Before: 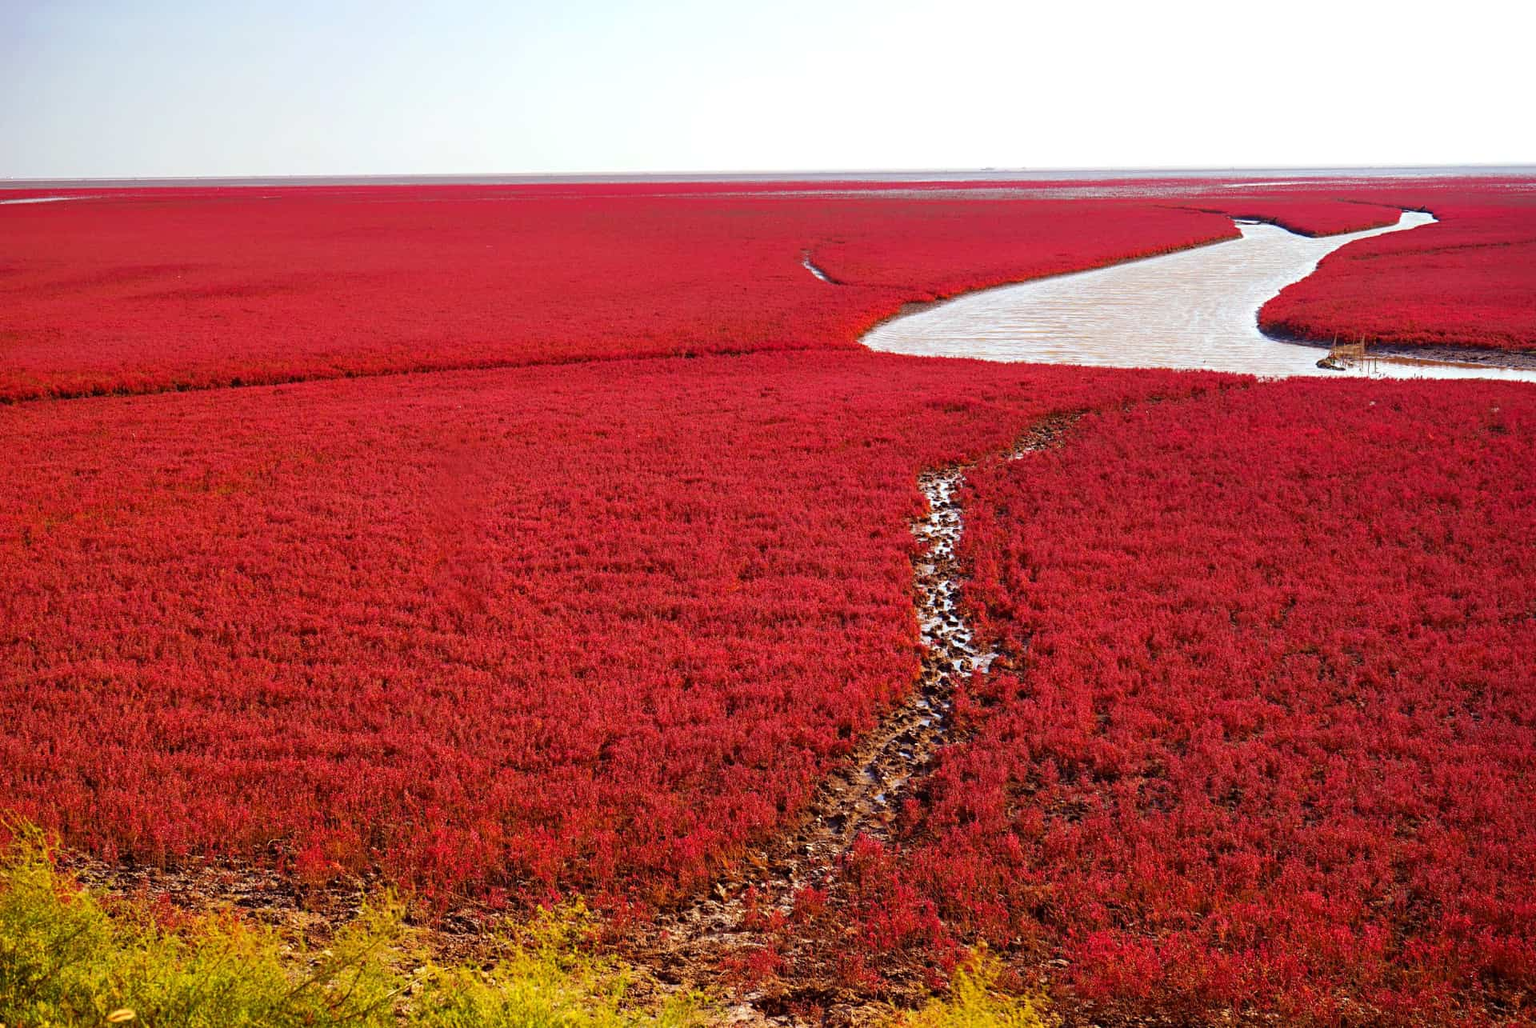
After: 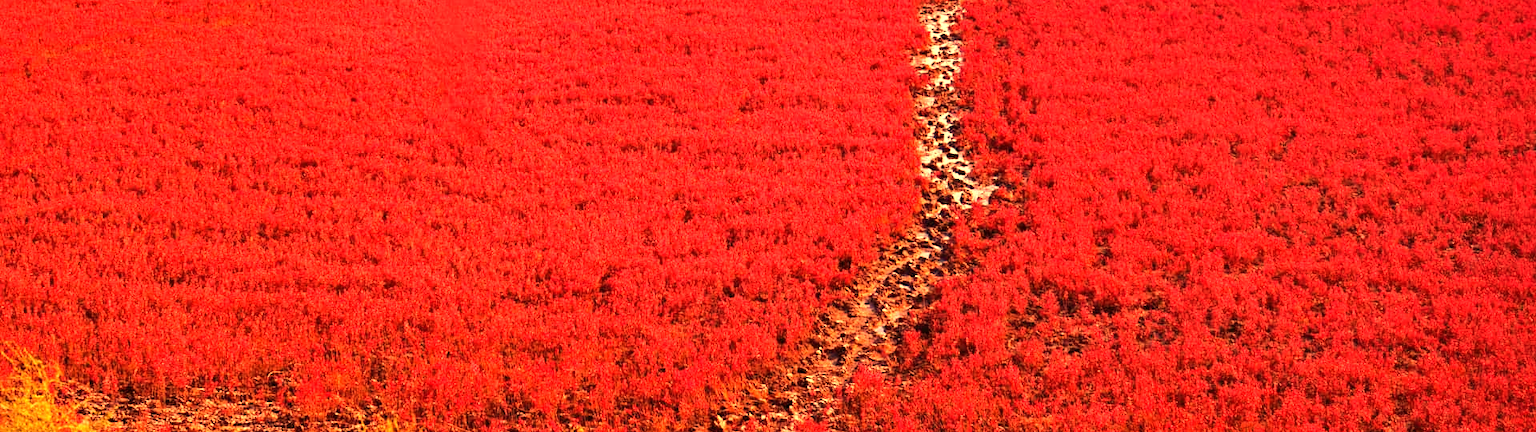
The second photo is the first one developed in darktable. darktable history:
crop: top 45.551%, bottom 12.262%
white balance: red 1.467, blue 0.684
exposure: exposure 0.493 EV, compensate highlight preservation false
